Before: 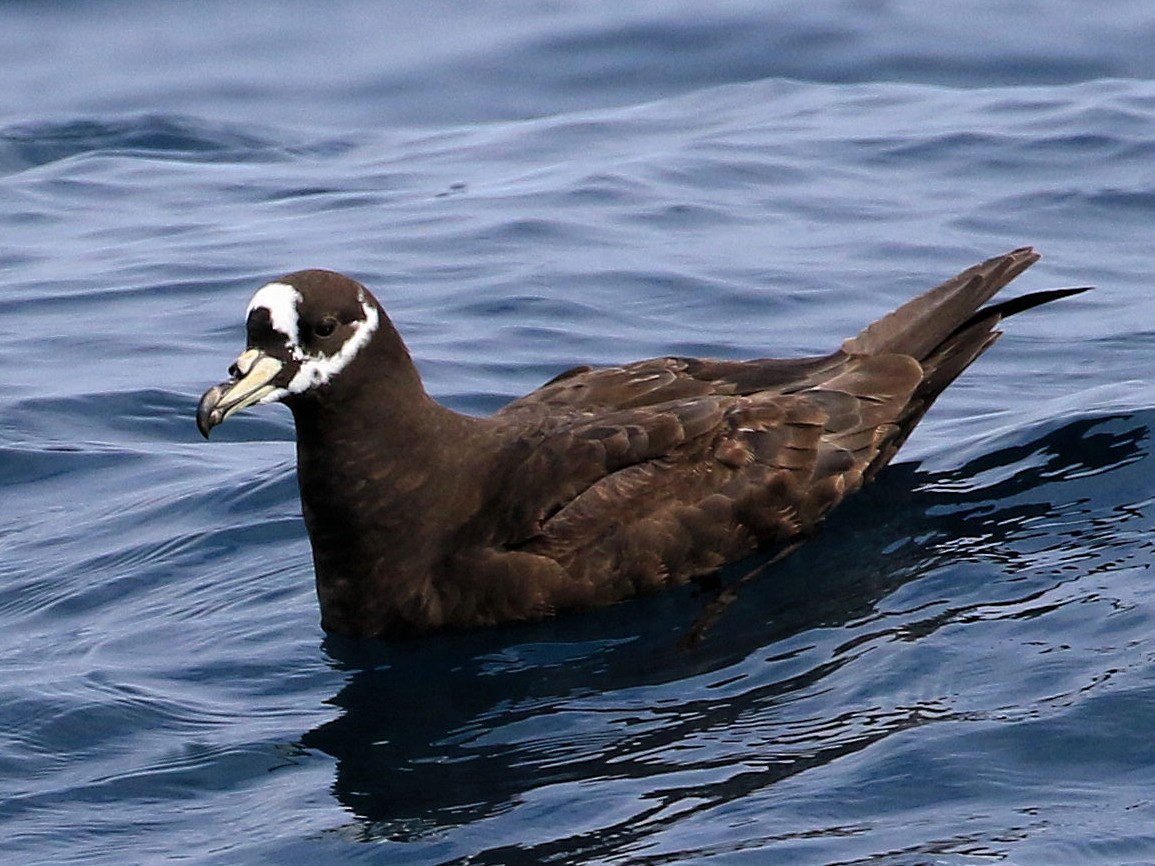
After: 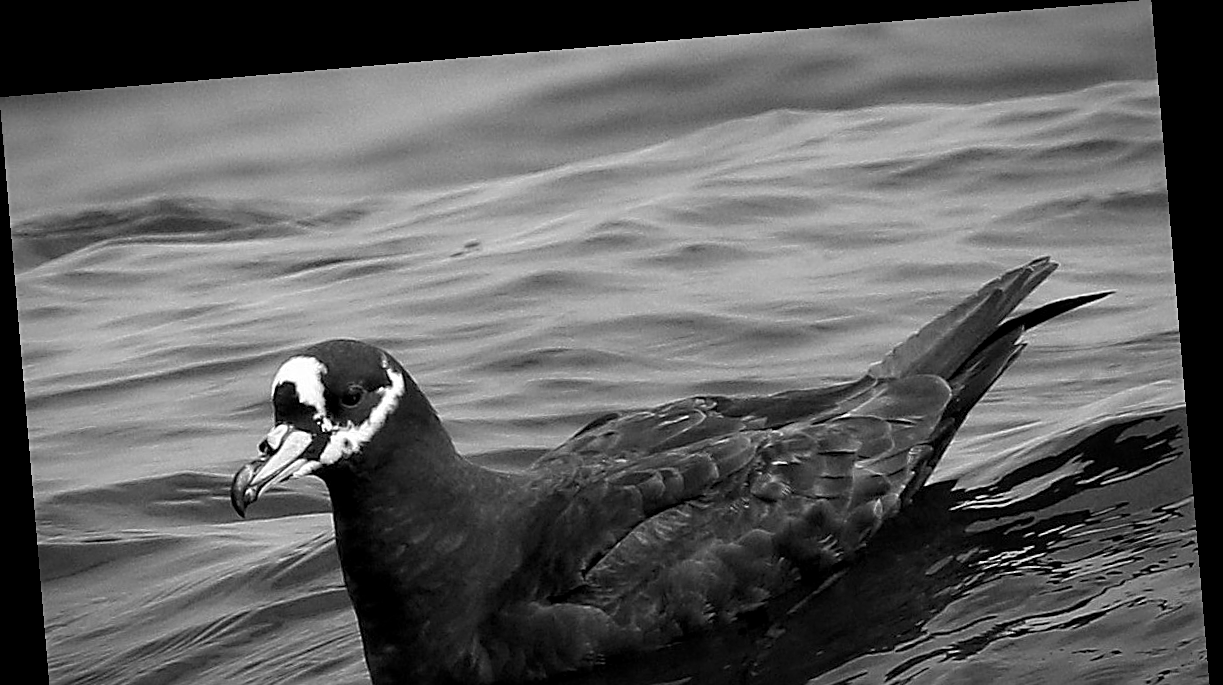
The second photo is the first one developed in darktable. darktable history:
sharpen: on, module defaults
local contrast: highlights 100%, shadows 100%, detail 120%, midtone range 0.2
monochrome: a -4.13, b 5.16, size 1
crop: bottom 28.576%
white balance: emerald 1
vignetting: automatic ratio true
rotate and perspective: rotation -4.86°, automatic cropping off
color correction: highlights a* -3.28, highlights b* -6.24, shadows a* 3.1, shadows b* 5.19
